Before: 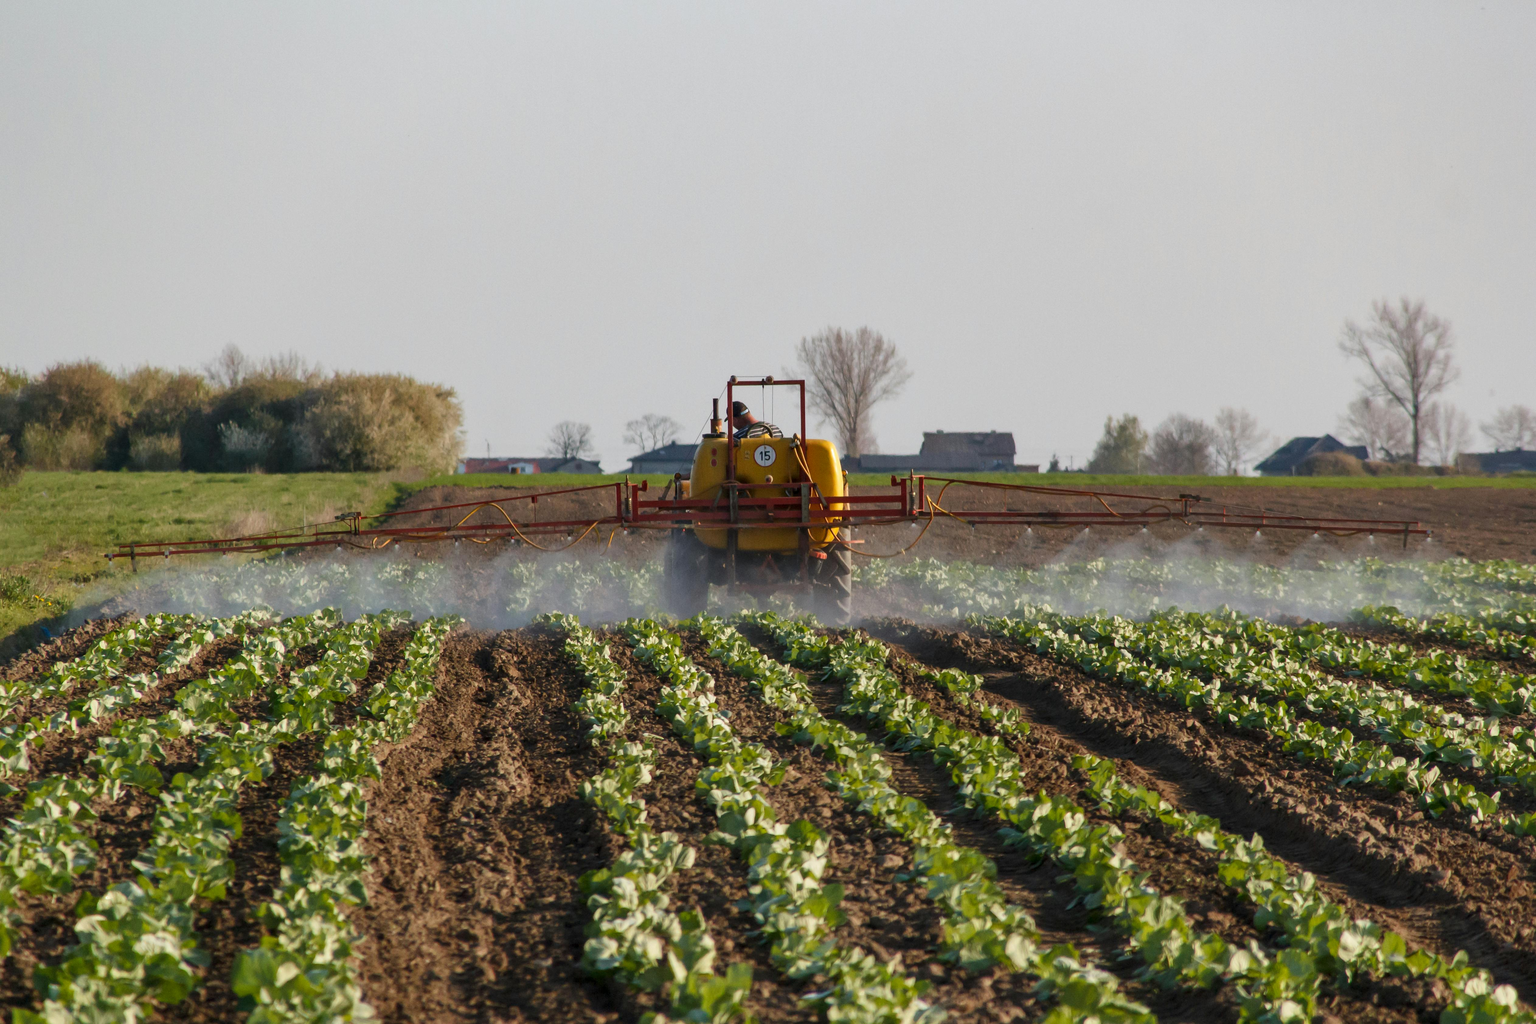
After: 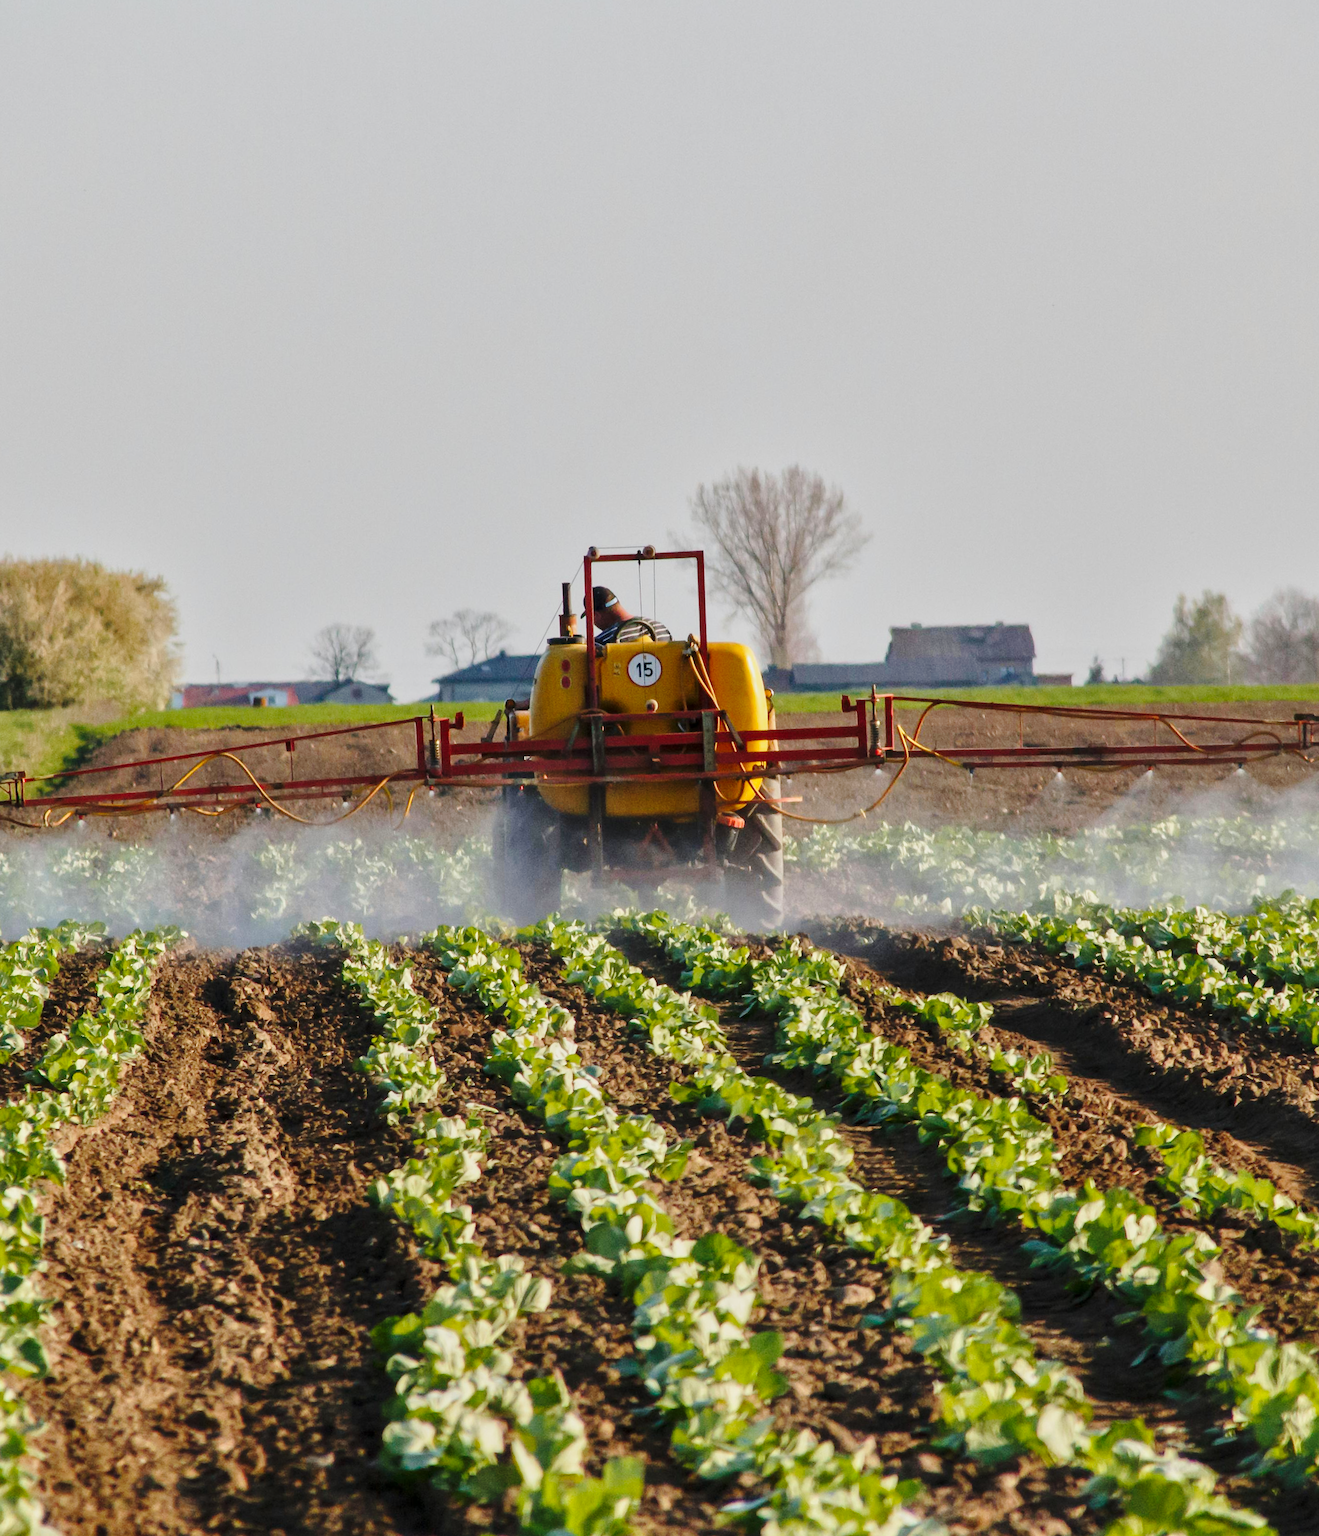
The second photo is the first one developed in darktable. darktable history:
crop: left 21.496%, right 22.254%
rotate and perspective: rotation -1.32°, lens shift (horizontal) -0.031, crop left 0.015, crop right 0.985, crop top 0.047, crop bottom 0.982
tone equalizer: -8 EV -0.002 EV, -7 EV 0.005 EV, -6 EV -0.008 EV, -5 EV 0.007 EV, -4 EV -0.042 EV, -3 EV -0.233 EV, -2 EV -0.662 EV, -1 EV -0.983 EV, +0 EV -0.969 EV, smoothing diameter 2%, edges refinement/feathering 20, mask exposure compensation -1.57 EV, filter diffusion 5
base curve: curves: ch0 [(0, 0) (0.028, 0.03) (0.121, 0.232) (0.46, 0.748) (0.859, 0.968) (1, 1)], preserve colors none
